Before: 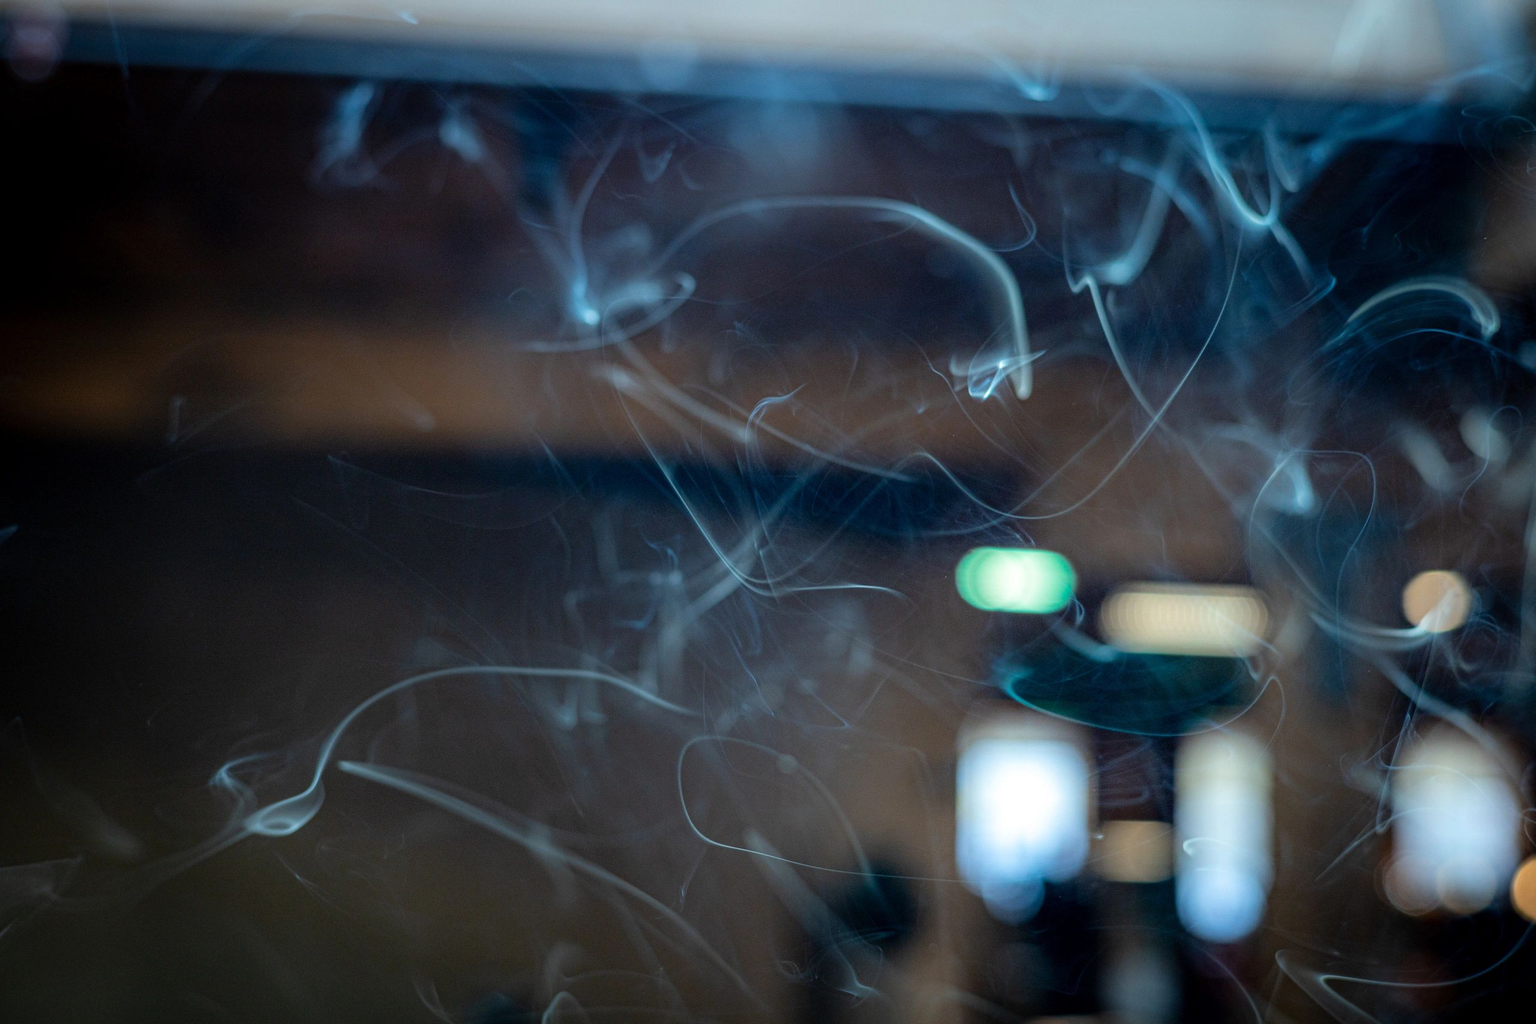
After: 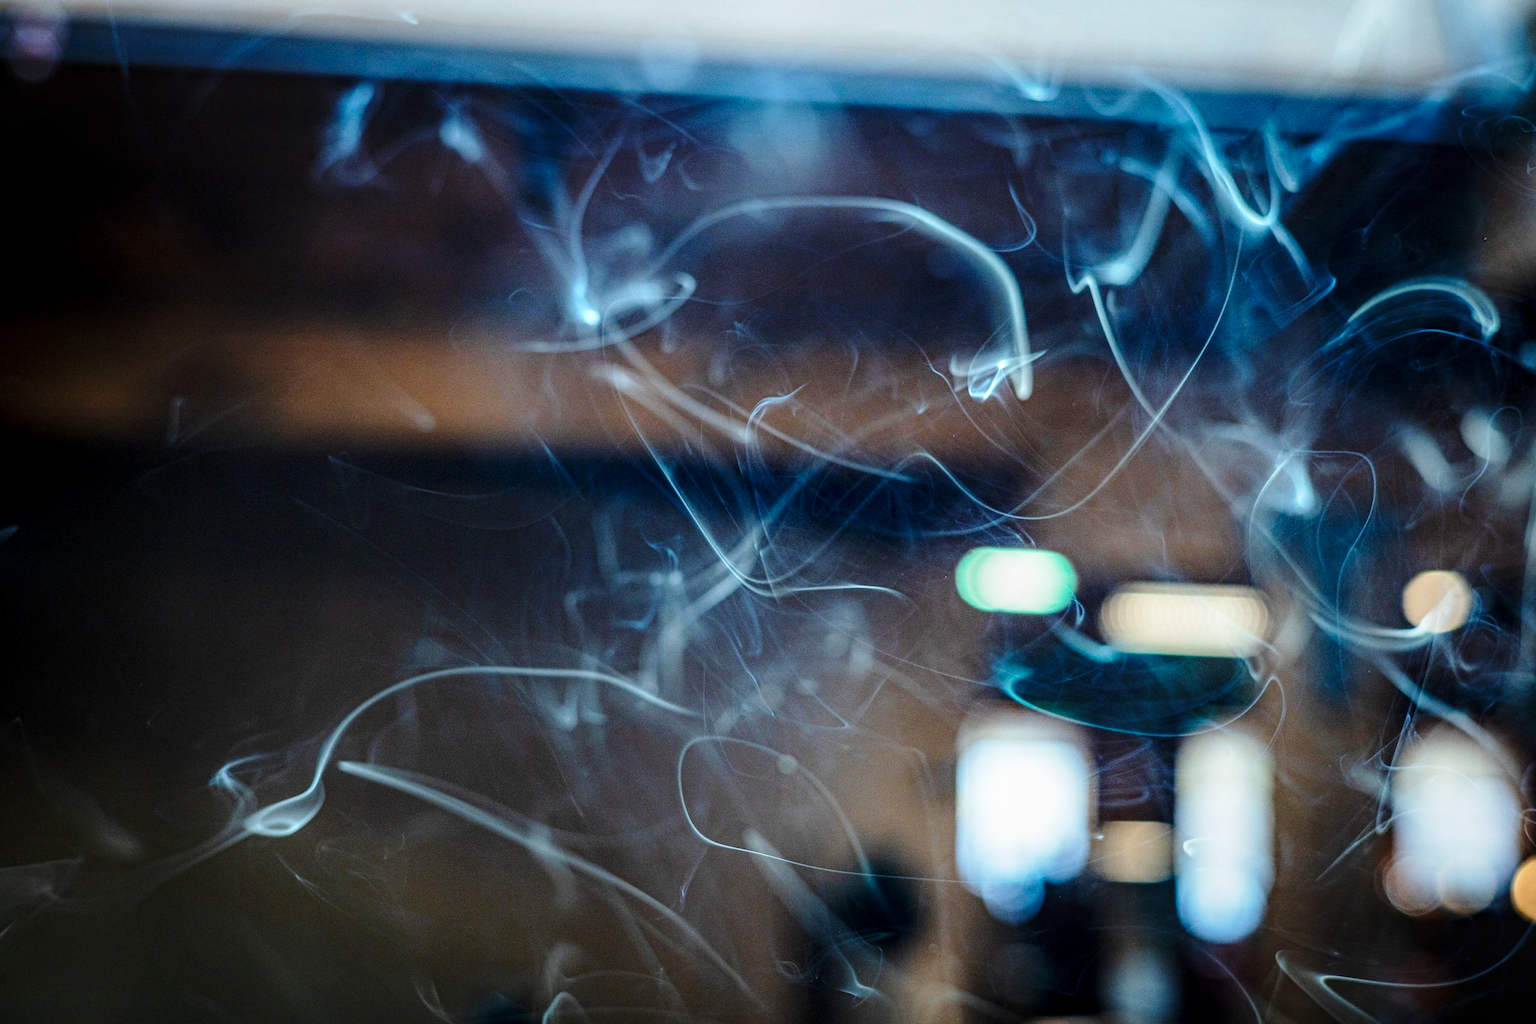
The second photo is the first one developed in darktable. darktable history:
local contrast: on, module defaults
base curve: curves: ch0 [(0, 0) (0.028, 0.03) (0.121, 0.232) (0.46, 0.748) (0.859, 0.968) (1, 1)], preserve colors none
